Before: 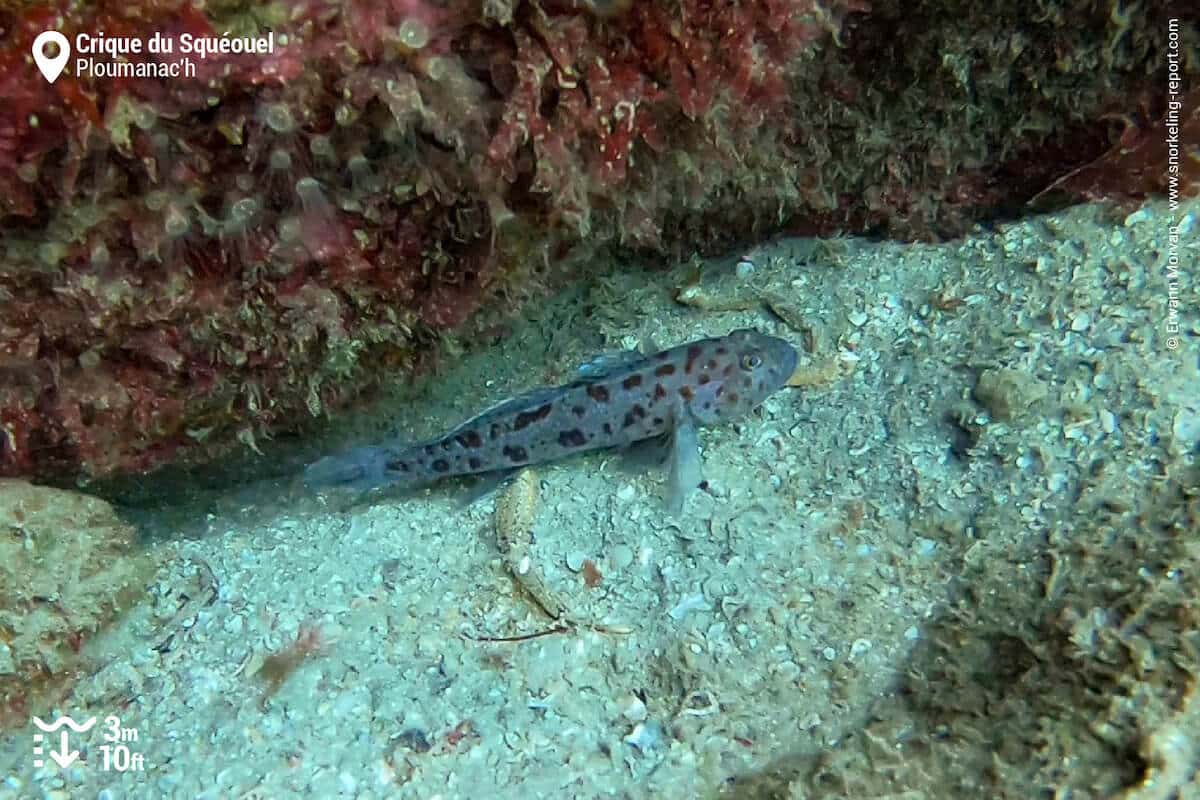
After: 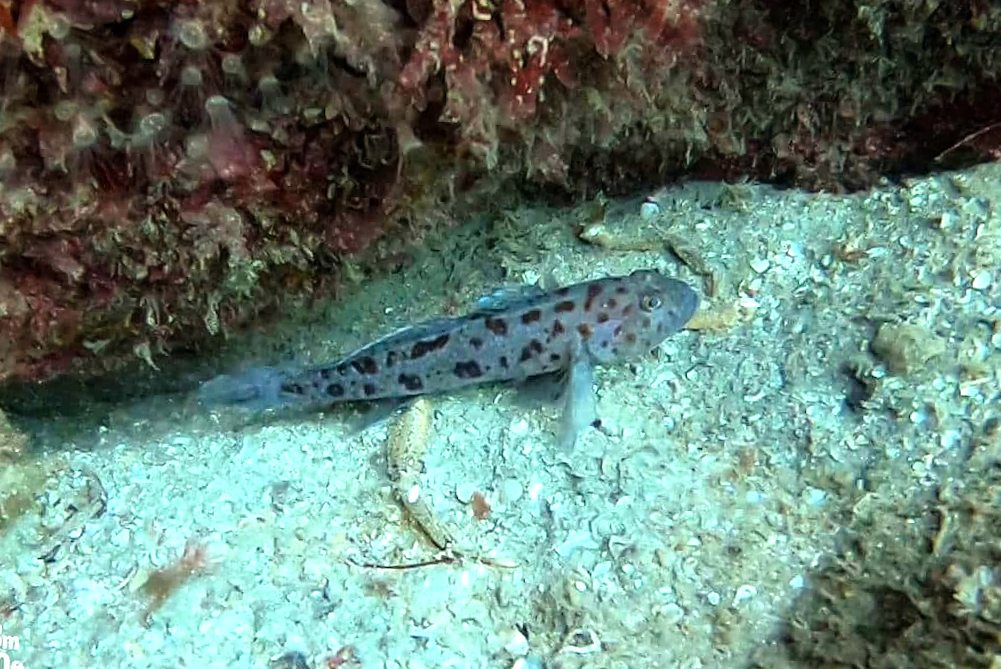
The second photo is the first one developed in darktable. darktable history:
tone equalizer: -8 EV -0.743 EV, -7 EV -0.738 EV, -6 EV -0.578 EV, -5 EV -0.41 EV, -3 EV 0.403 EV, -2 EV 0.6 EV, -1 EV 0.676 EV, +0 EV 0.737 EV, mask exposure compensation -0.496 EV
crop and rotate: angle -3°, left 5.337%, top 5.16%, right 4.742%, bottom 4.622%
